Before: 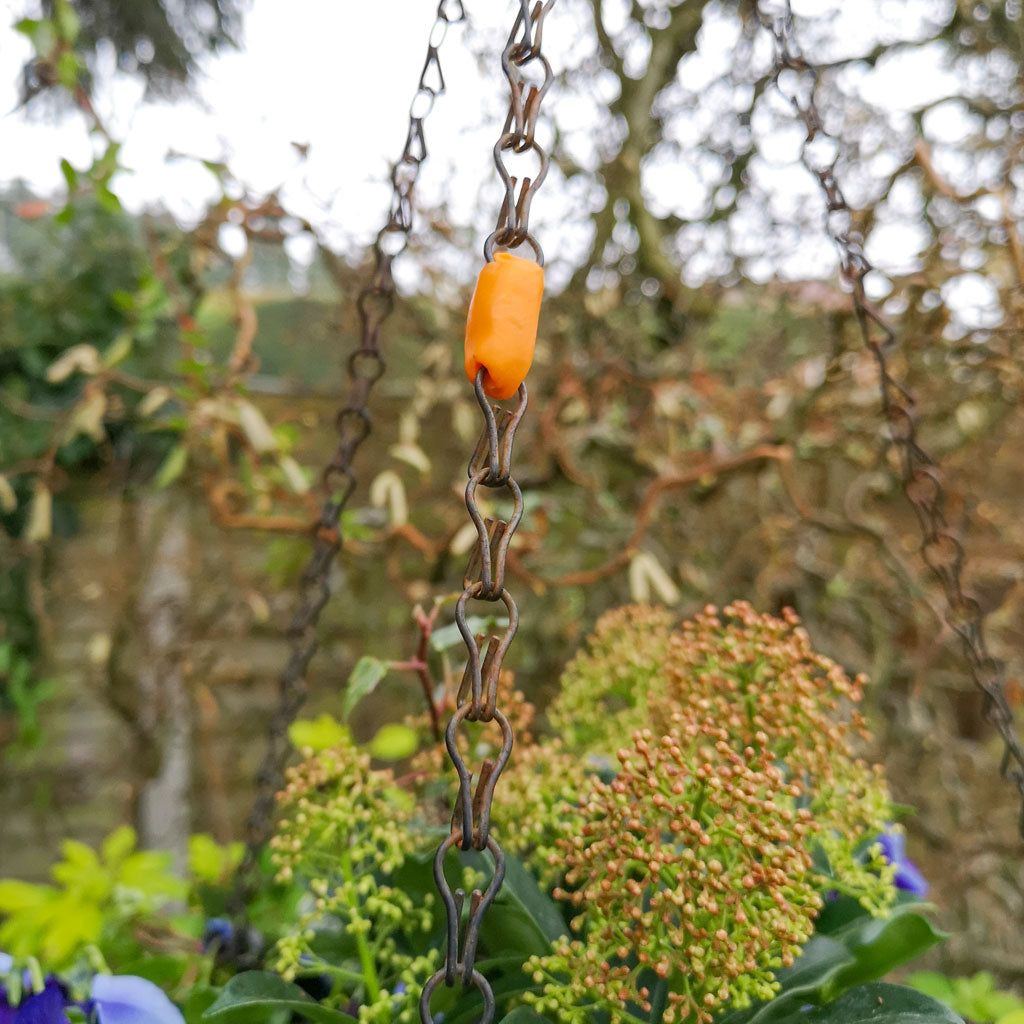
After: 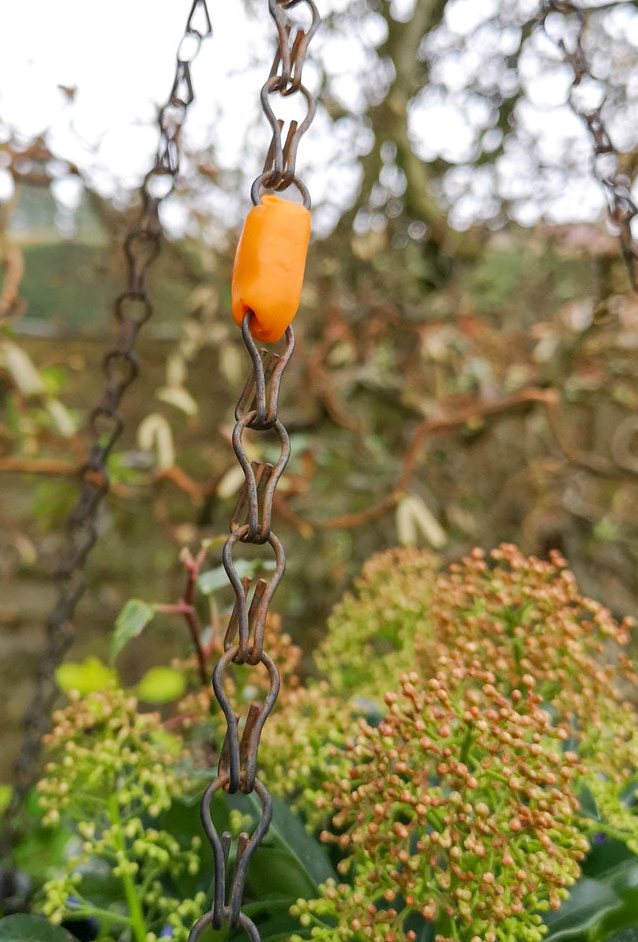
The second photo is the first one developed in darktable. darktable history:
crop and rotate: left 22.802%, top 5.638%, right 14.8%, bottom 2.347%
